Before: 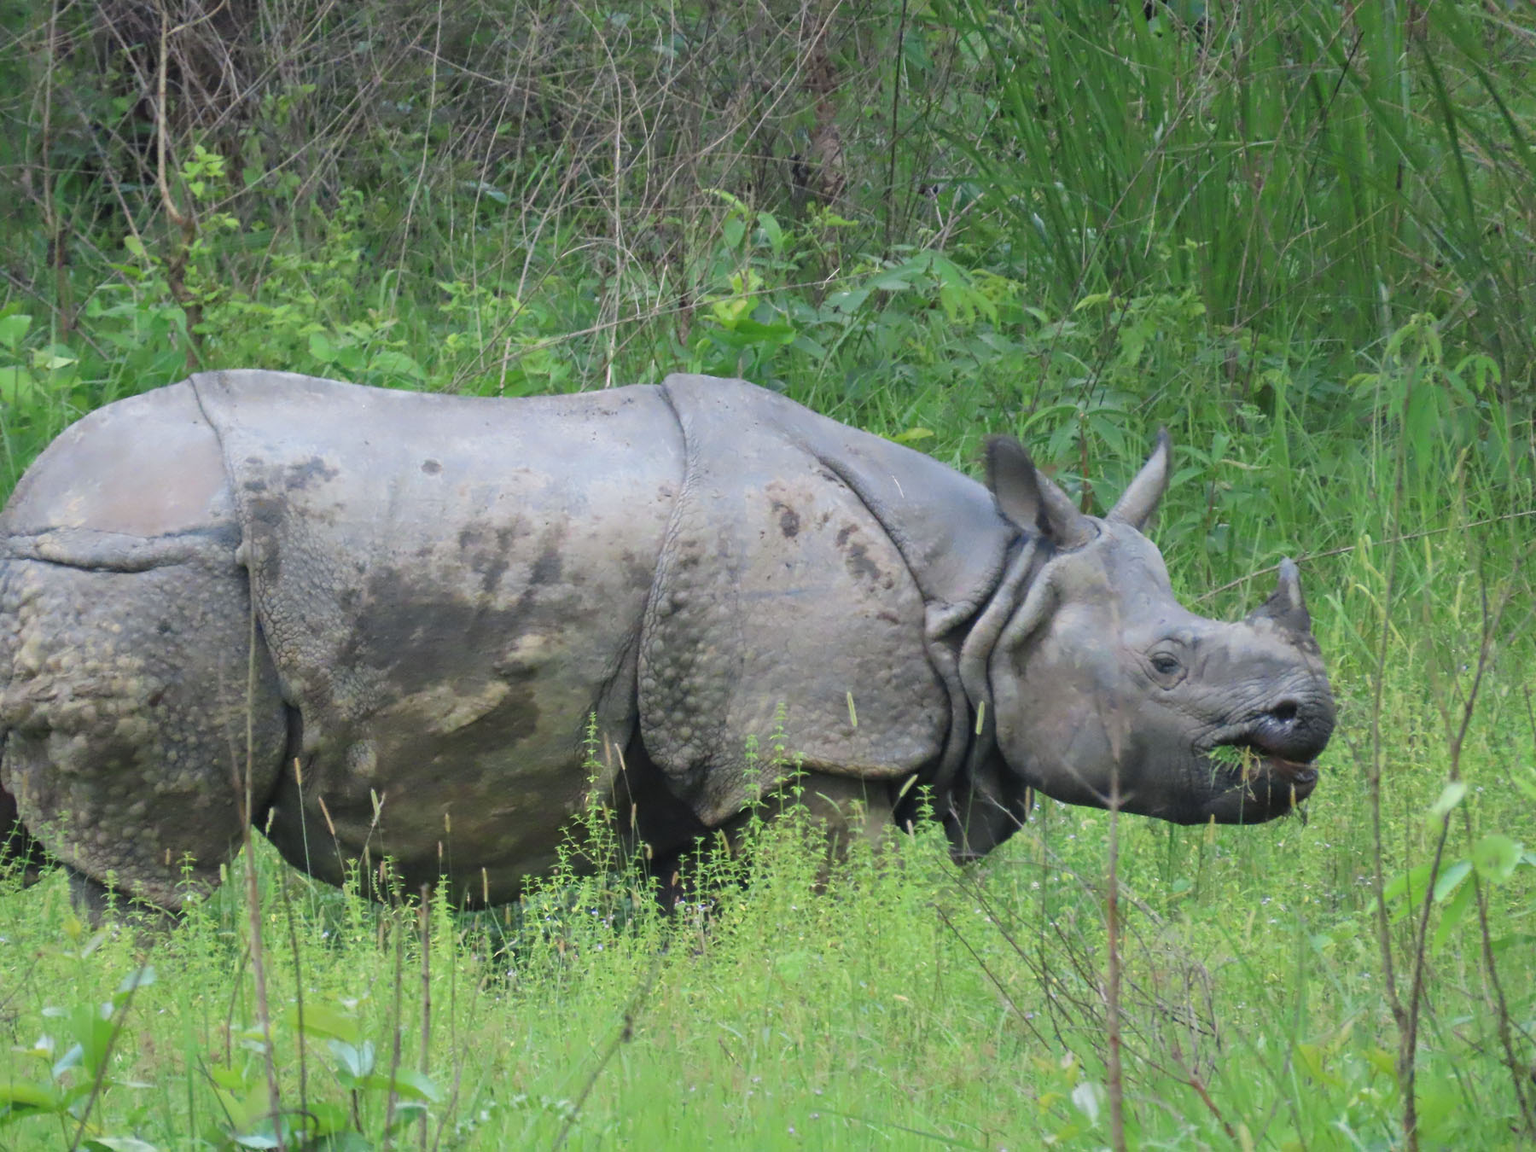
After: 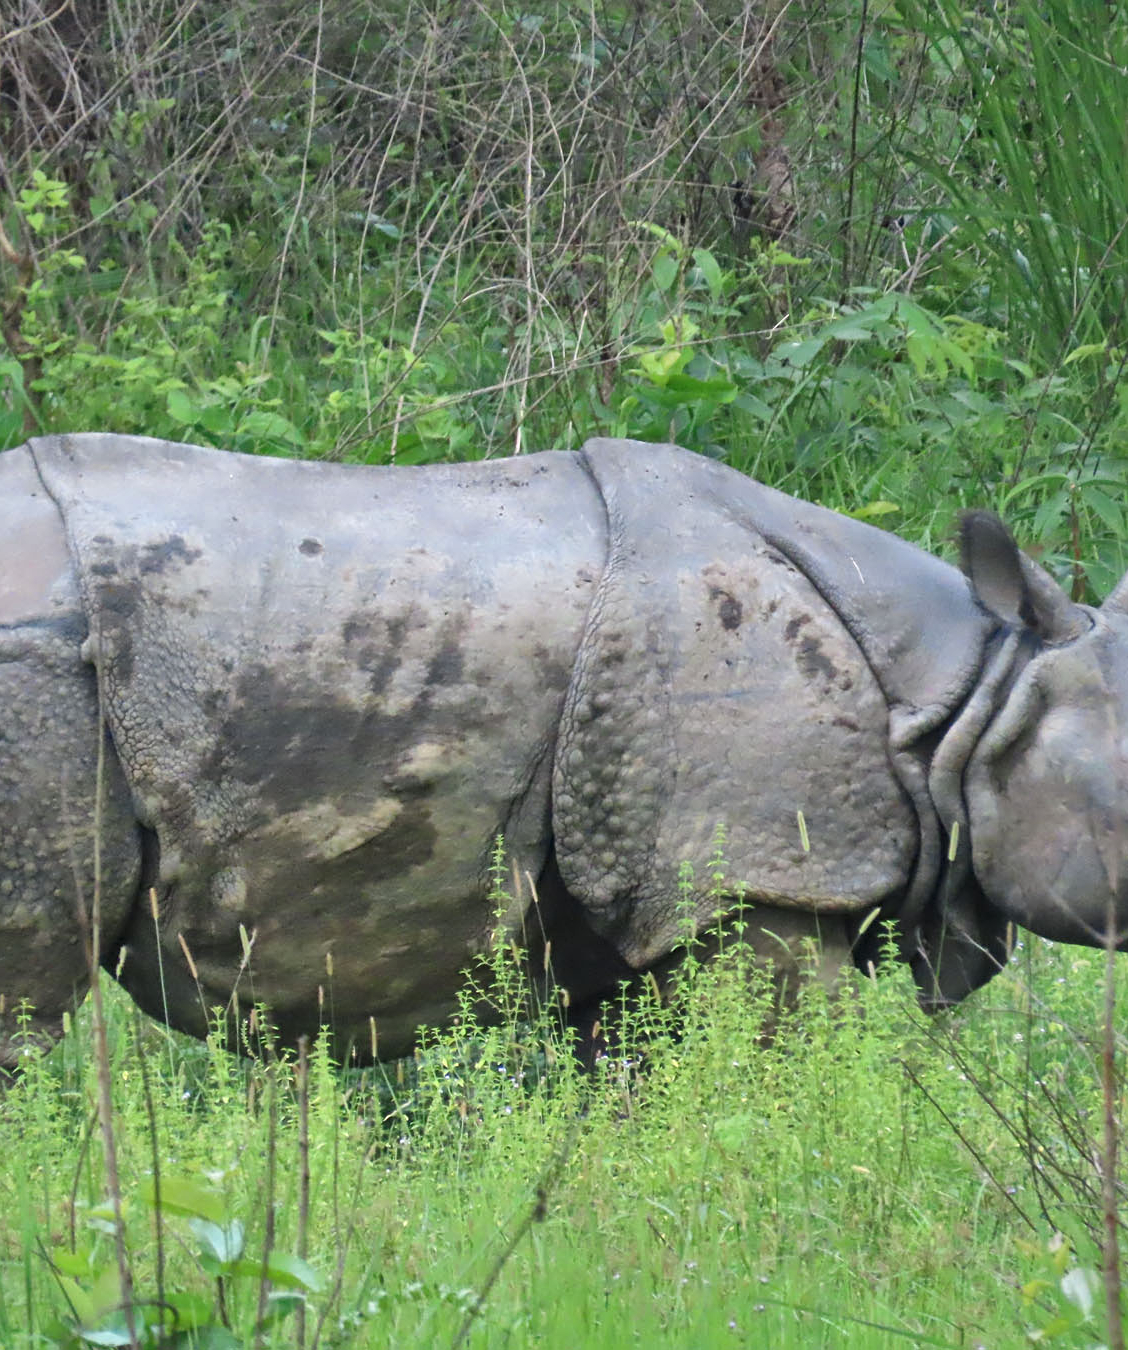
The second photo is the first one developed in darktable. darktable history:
local contrast: mode bilateral grid, contrast 19, coarseness 50, detail 132%, midtone range 0.2
crop: left 10.879%, right 26.401%
exposure: exposure 0.133 EV, compensate exposure bias true, compensate highlight preservation false
shadows and highlights: shadows 59.24, soften with gaussian
sharpen: amount 0.209
